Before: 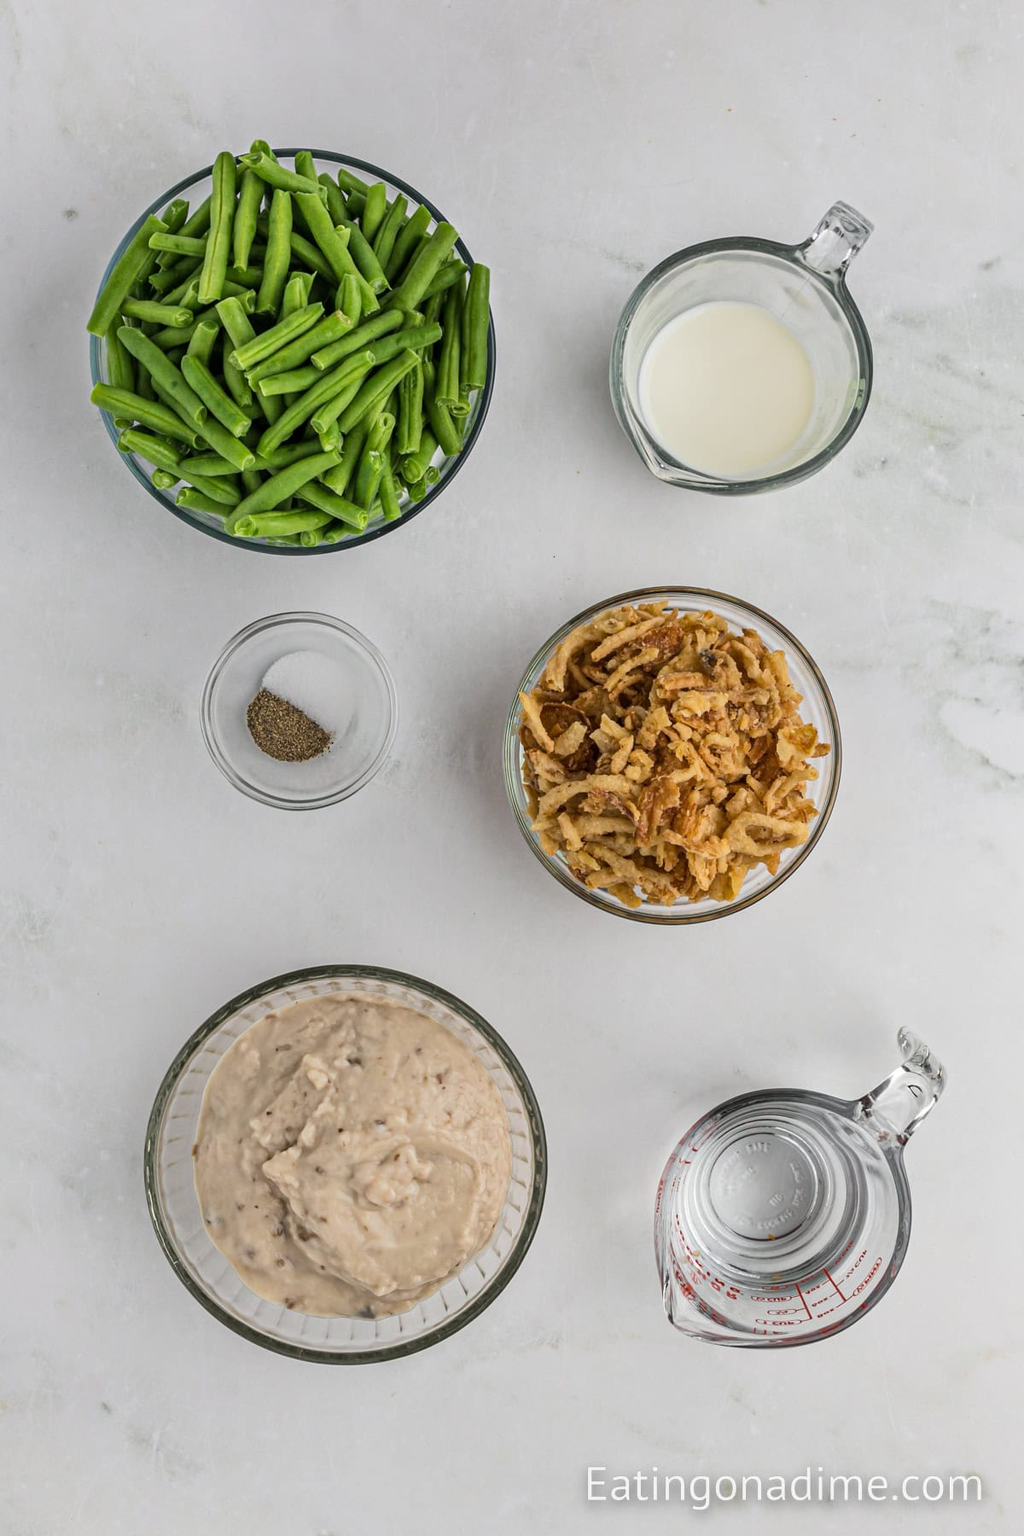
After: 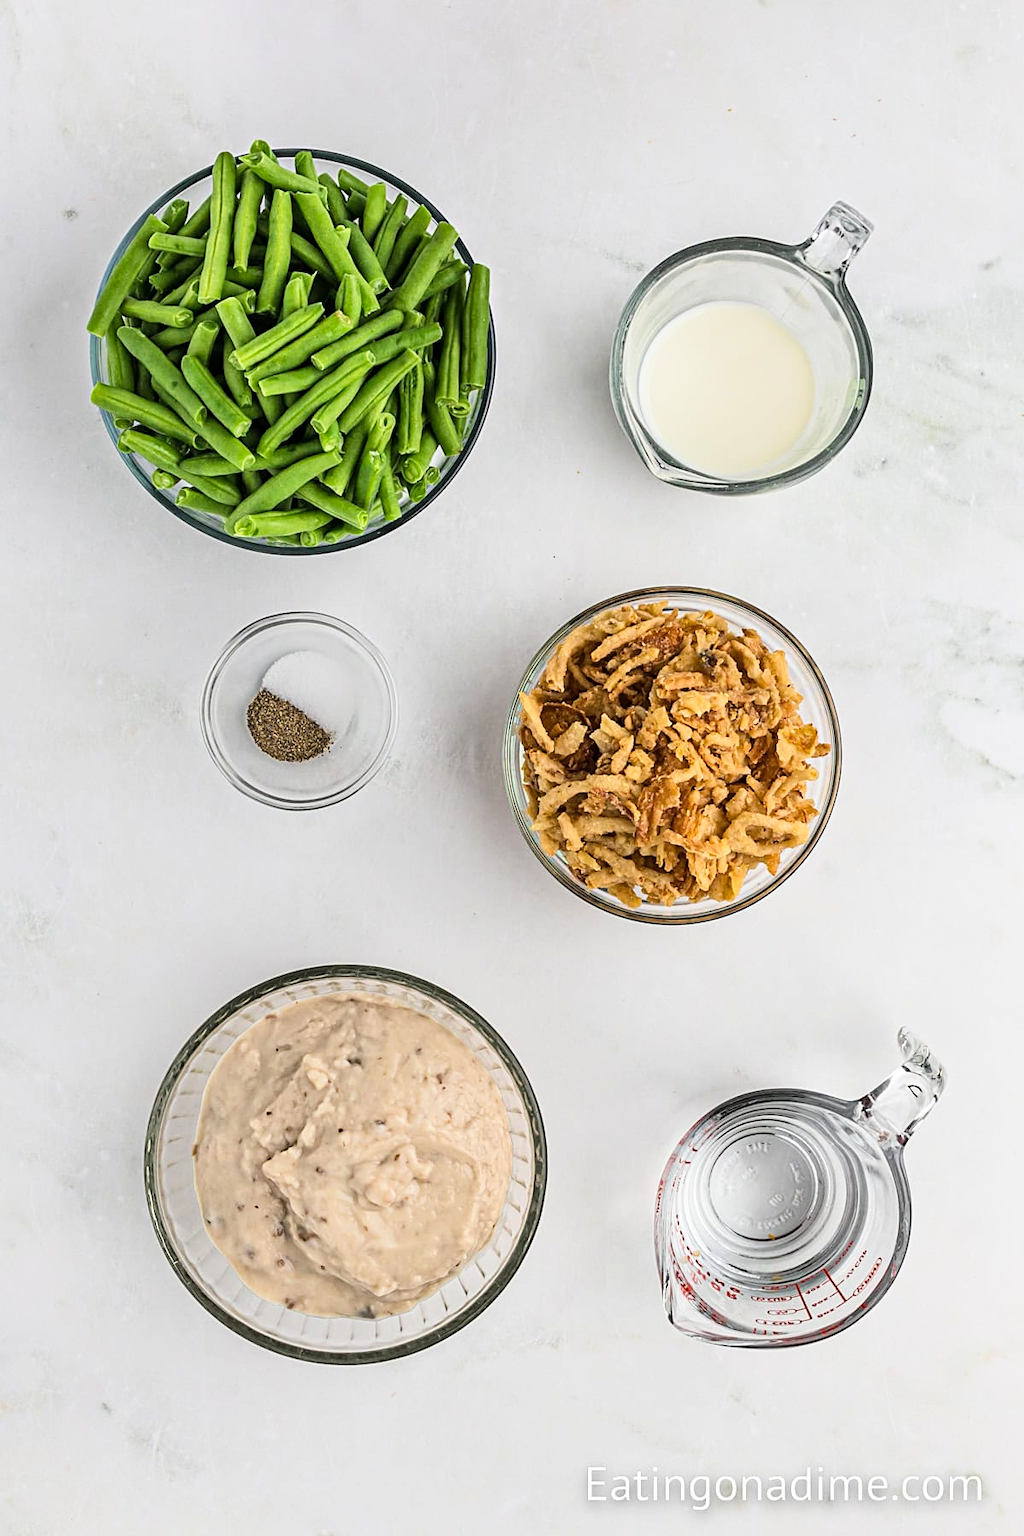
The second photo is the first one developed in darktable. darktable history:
tone curve: curves: ch0 [(0, 0) (0.051, 0.047) (0.102, 0.099) (0.258, 0.29) (0.442, 0.527) (0.695, 0.804) (0.88, 0.952) (1, 1)]; ch1 [(0, 0) (0.339, 0.298) (0.402, 0.363) (0.444, 0.415) (0.485, 0.469) (0.494, 0.493) (0.504, 0.501) (0.525, 0.534) (0.555, 0.593) (0.594, 0.648) (1, 1)]; ch2 [(0, 0) (0.48, 0.48) (0.504, 0.5) (0.535, 0.557) (0.581, 0.623) (0.649, 0.683) (0.824, 0.815) (1, 1)], color space Lab, linked channels, preserve colors none
sharpen: on, module defaults
